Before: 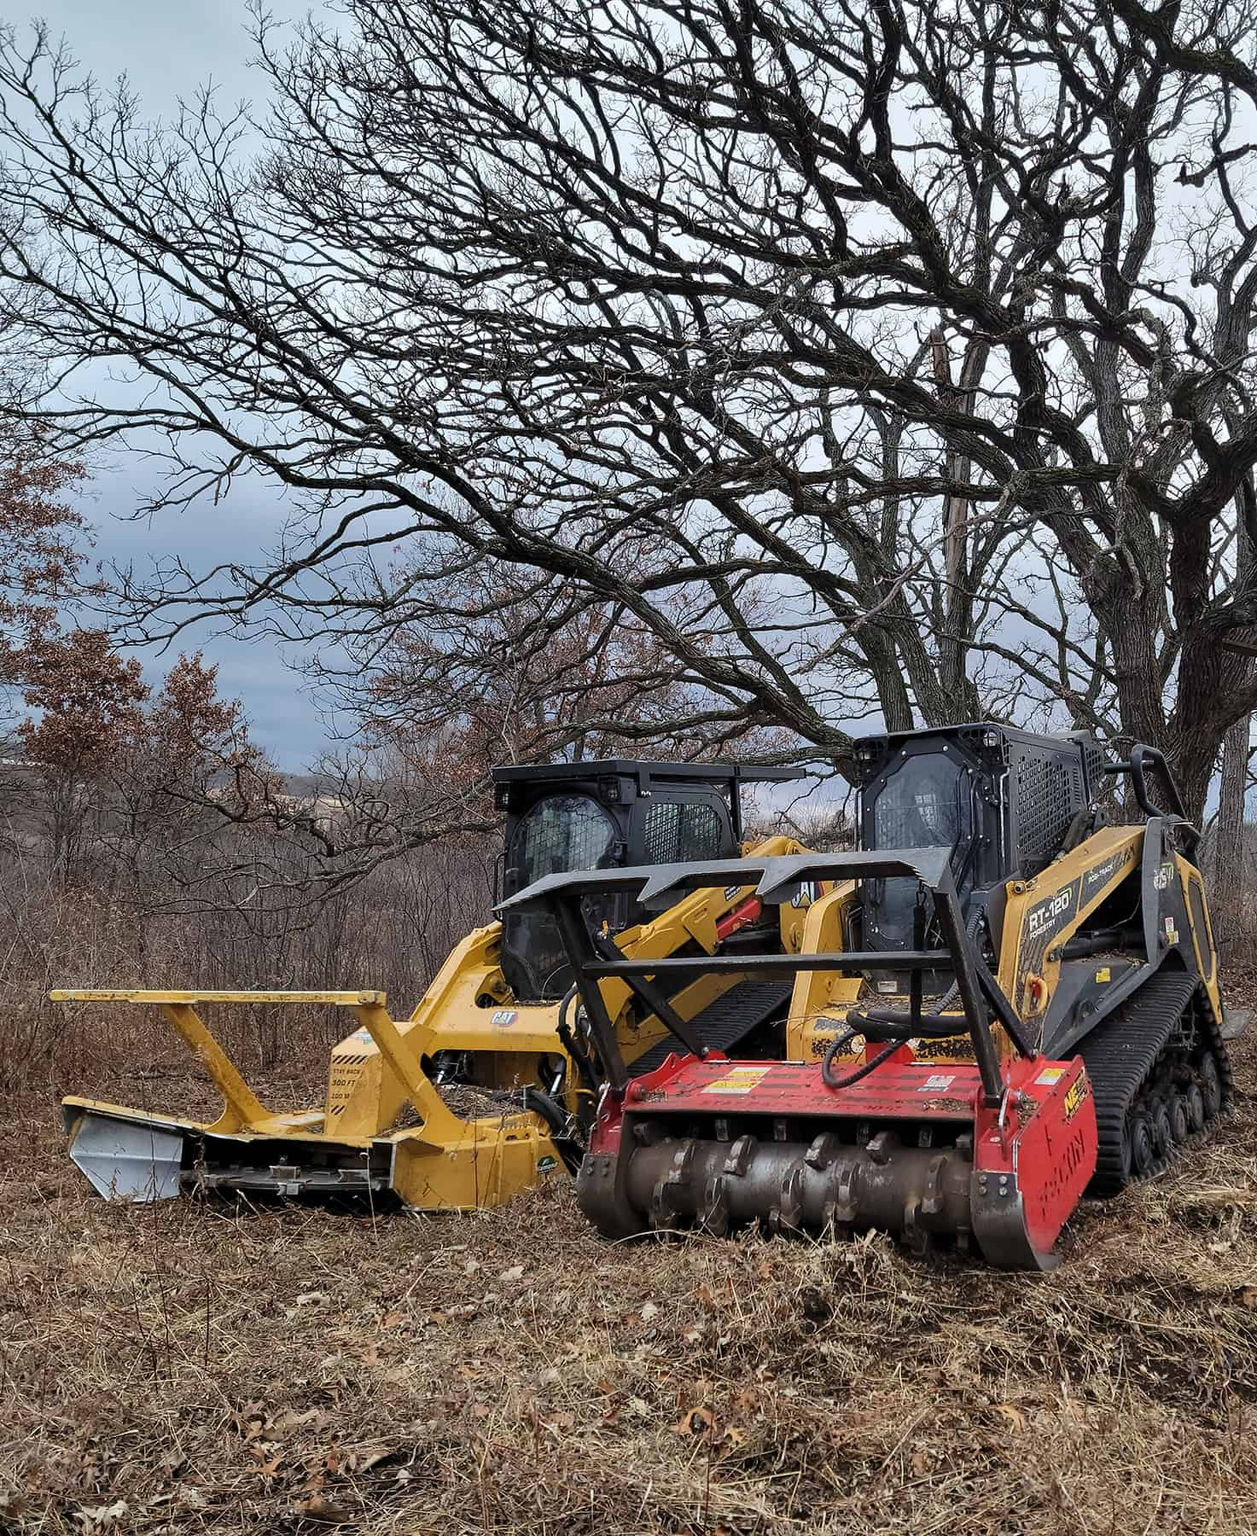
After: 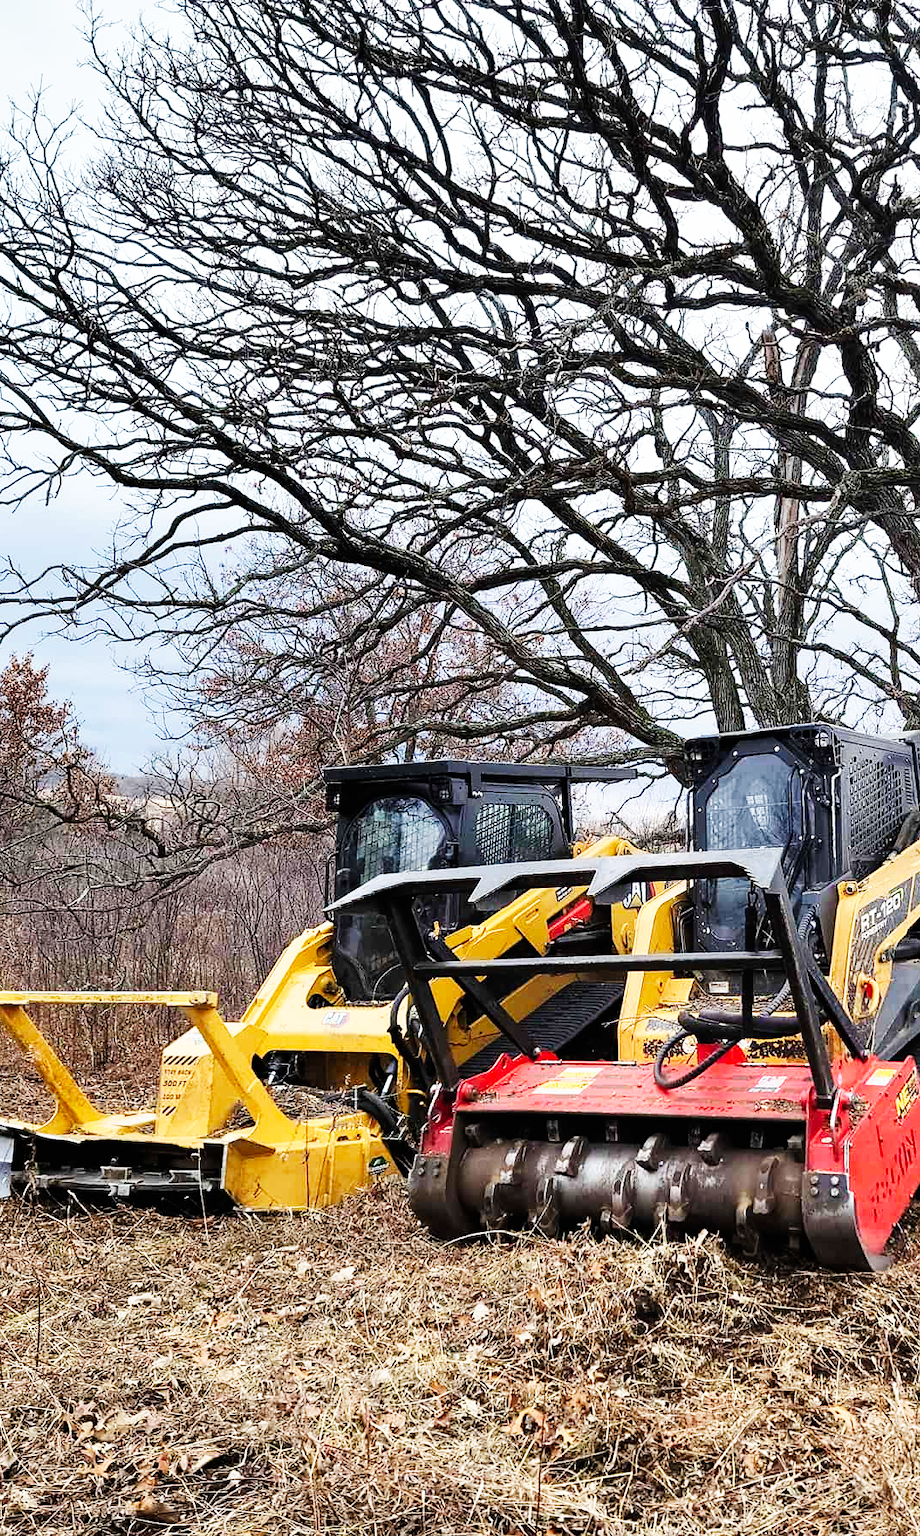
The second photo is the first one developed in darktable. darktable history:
crop: left 13.443%, right 13.31%
base curve: curves: ch0 [(0, 0) (0.007, 0.004) (0.027, 0.03) (0.046, 0.07) (0.207, 0.54) (0.442, 0.872) (0.673, 0.972) (1, 1)], preserve colors none
